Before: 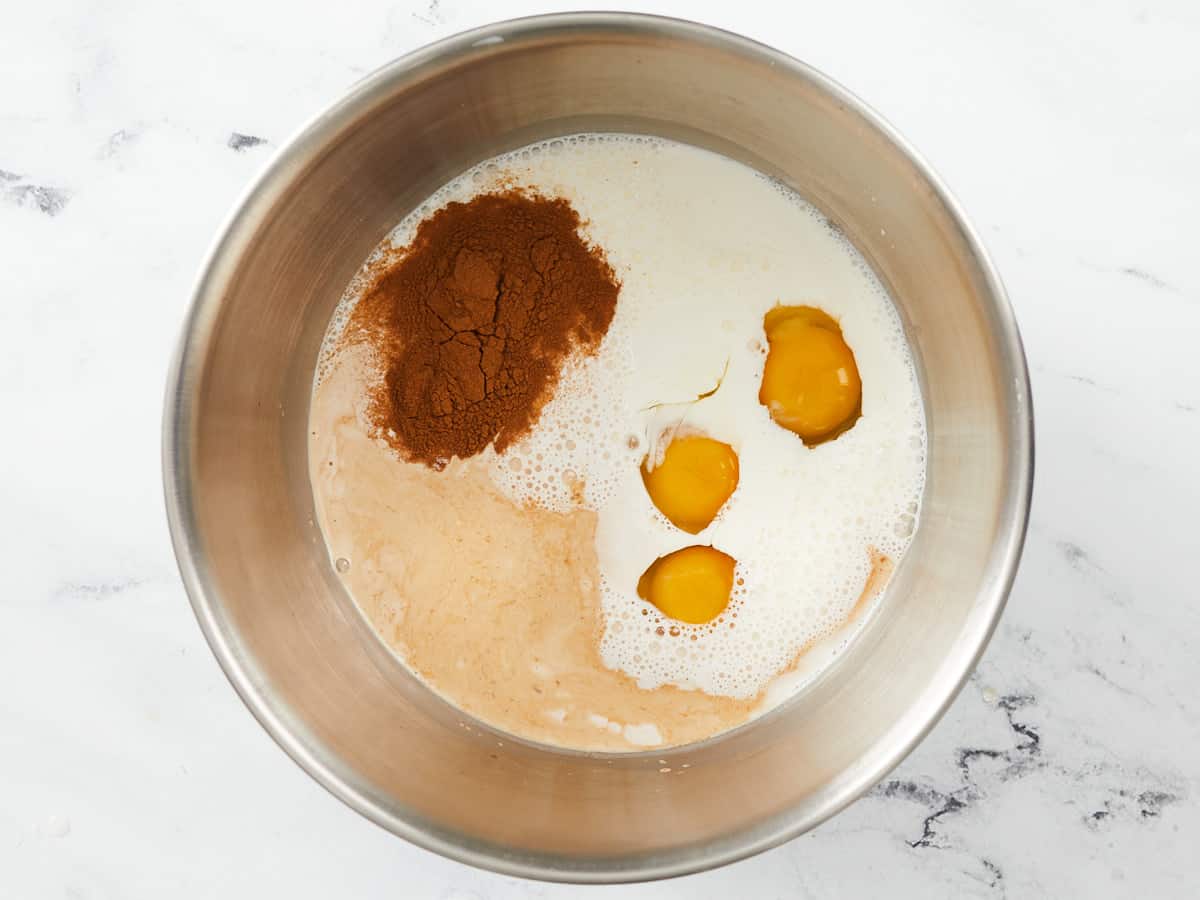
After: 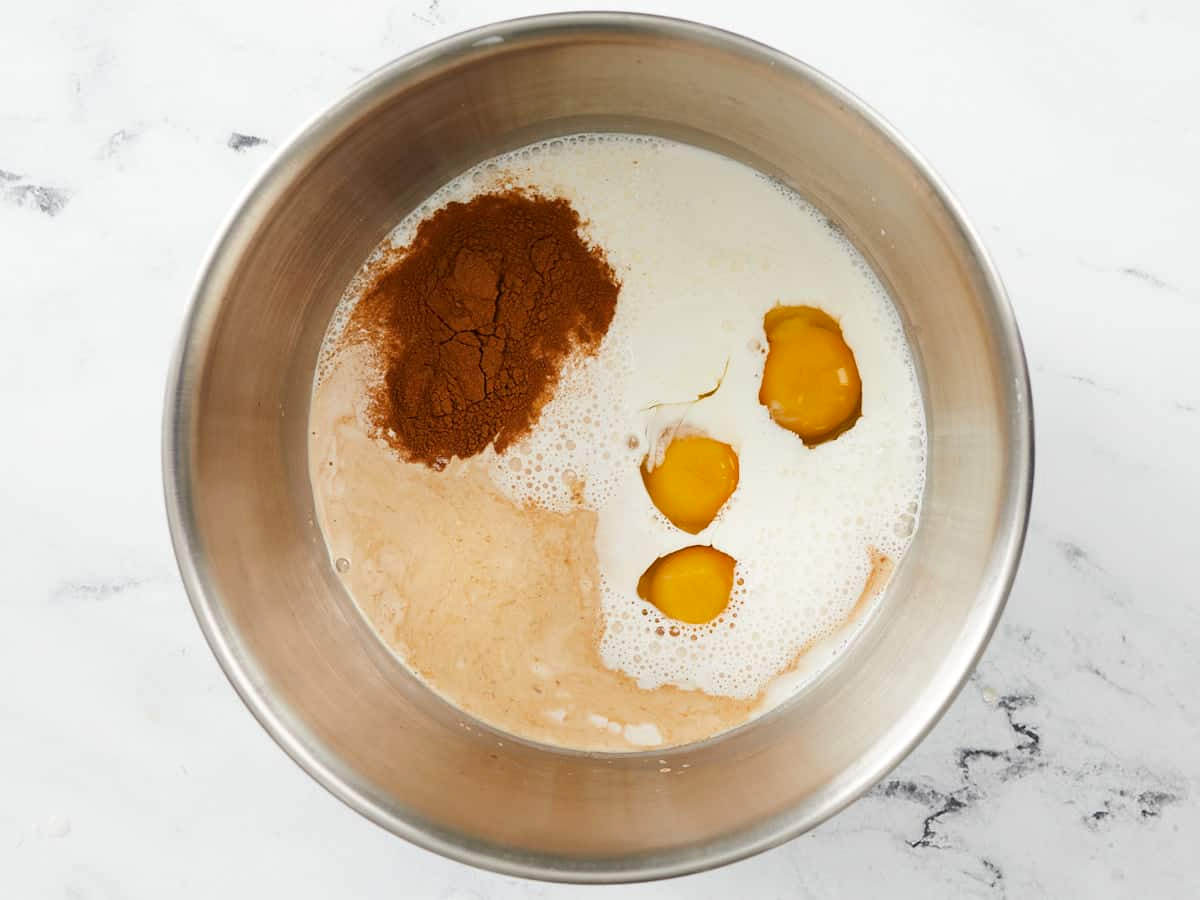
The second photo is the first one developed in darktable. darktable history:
contrast brightness saturation: contrast 0.028, brightness -0.044
